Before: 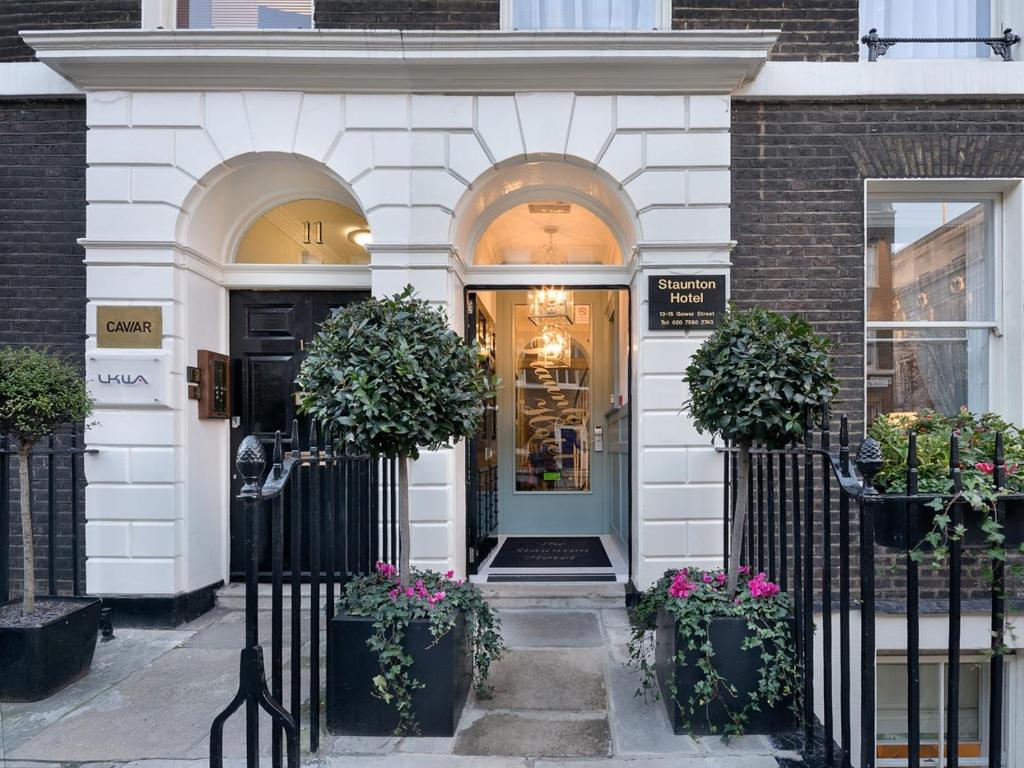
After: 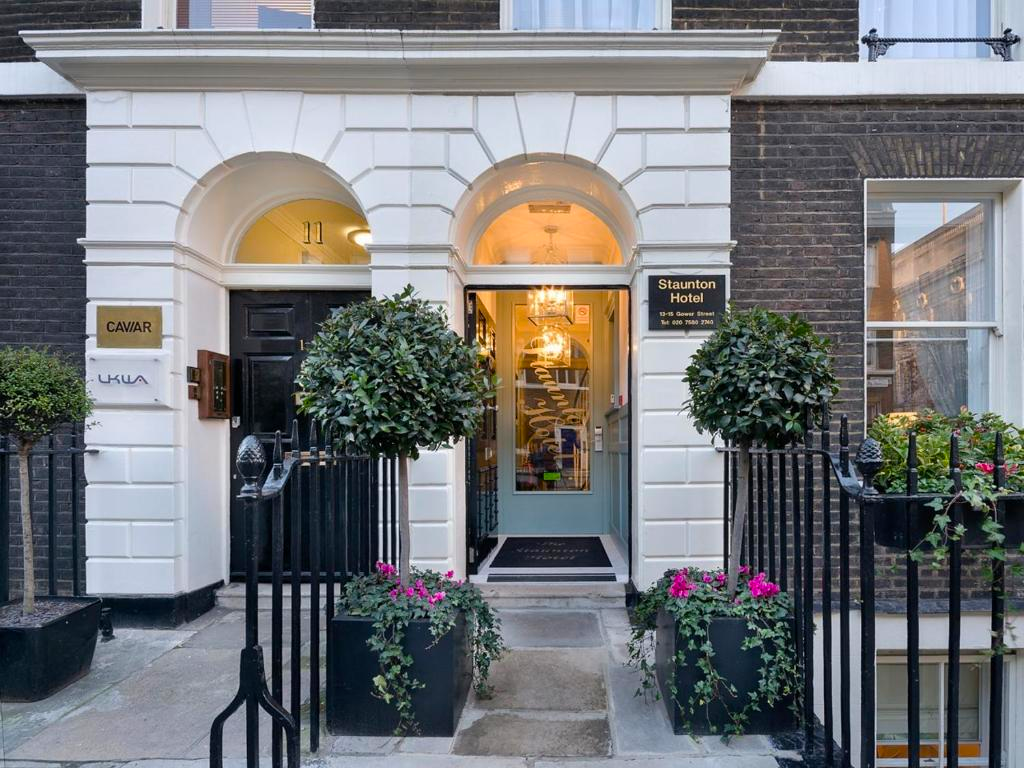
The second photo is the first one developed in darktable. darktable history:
color balance rgb: perceptual saturation grading › global saturation 29.614%
